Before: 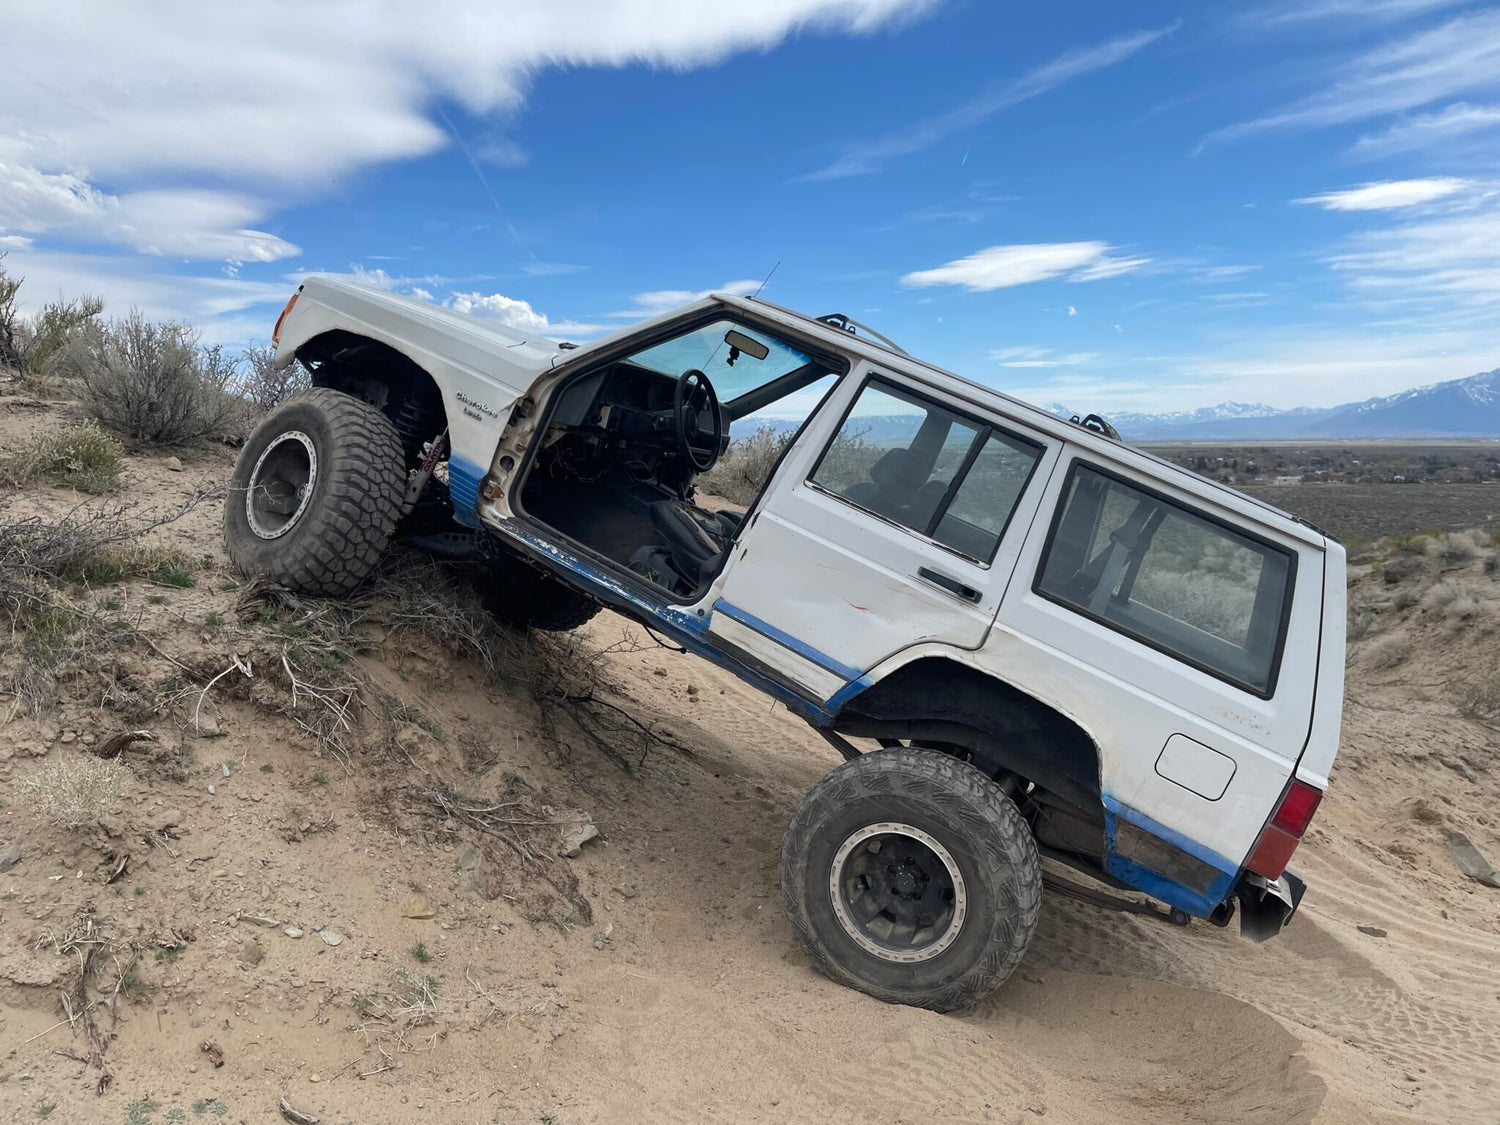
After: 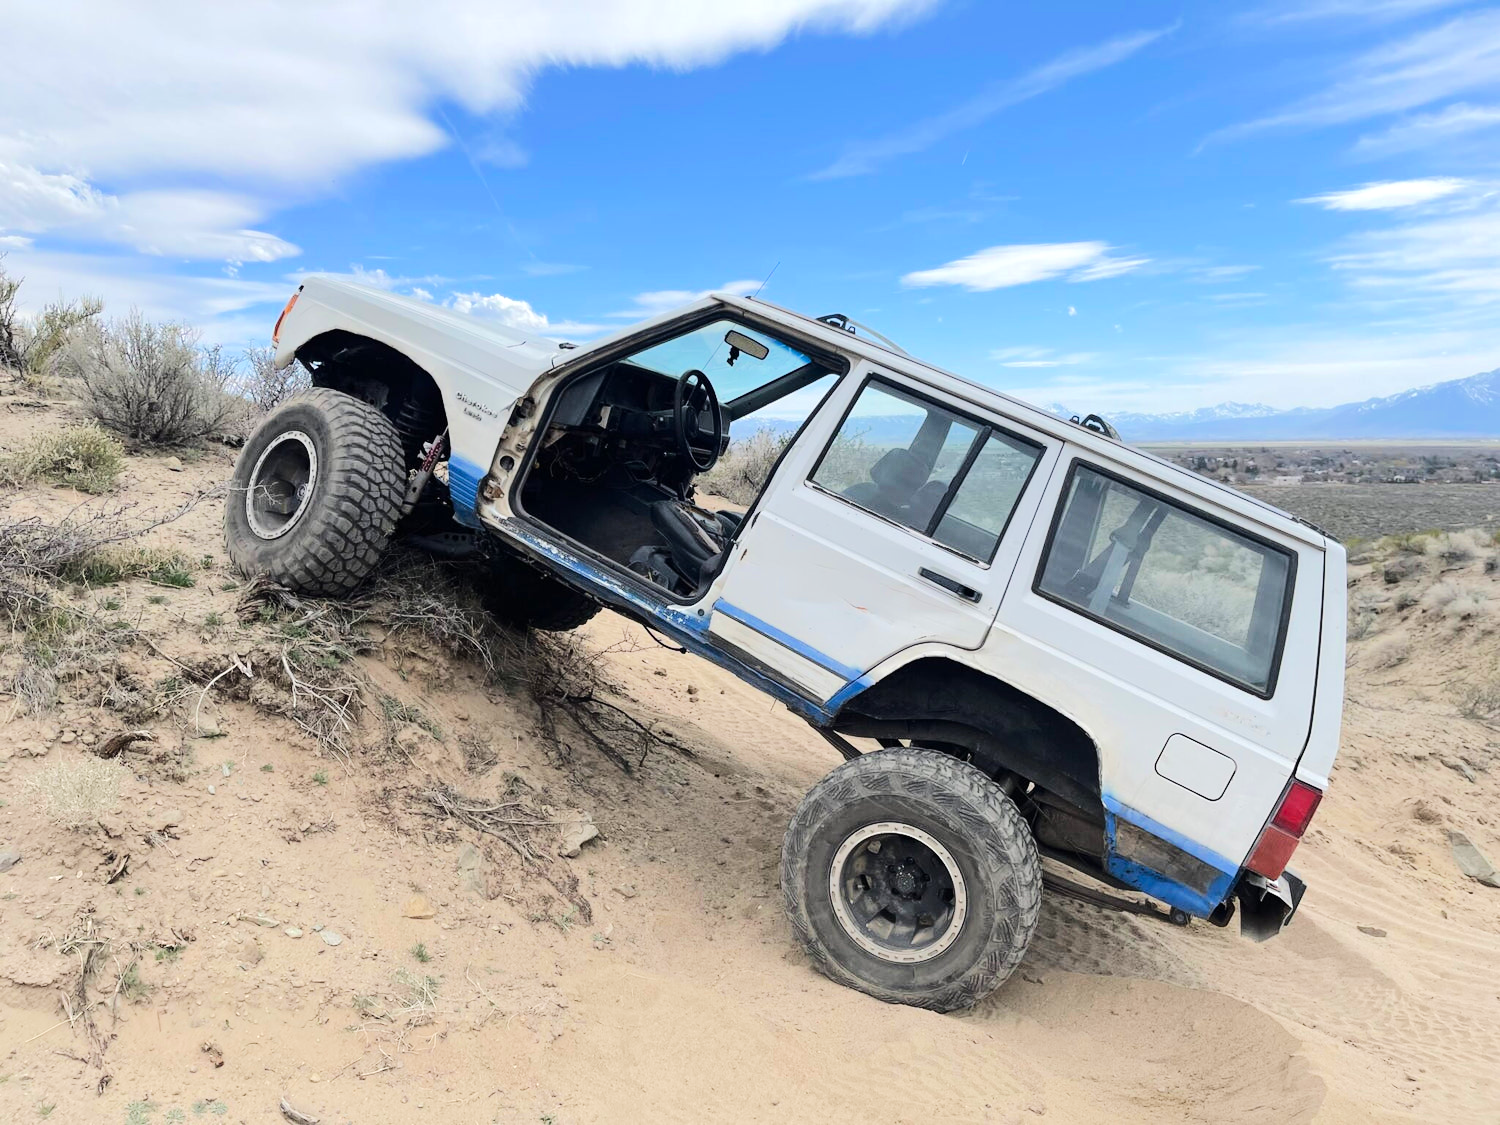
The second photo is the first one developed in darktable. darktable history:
tone equalizer: -7 EV 0.145 EV, -6 EV 0.563 EV, -5 EV 1.12 EV, -4 EV 1.36 EV, -3 EV 1.14 EV, -2 EV 0.6 EV, -1 EV 0.153 EV, edges refinement/feathering 500, mask exposure compensation -1.57 EV, preserve details no
